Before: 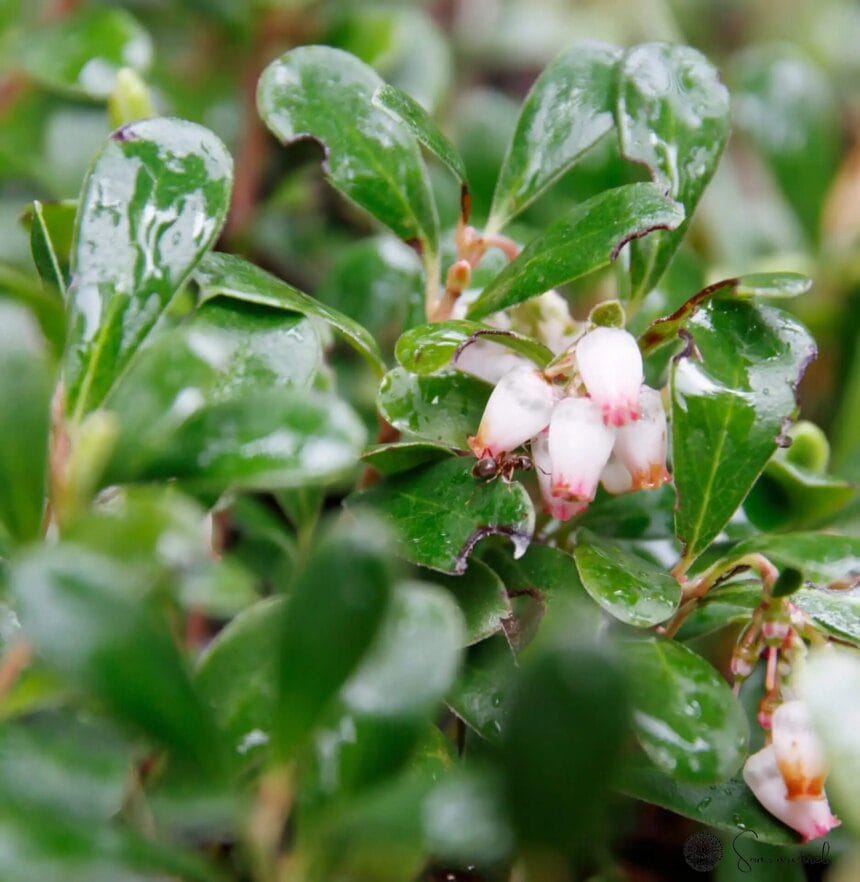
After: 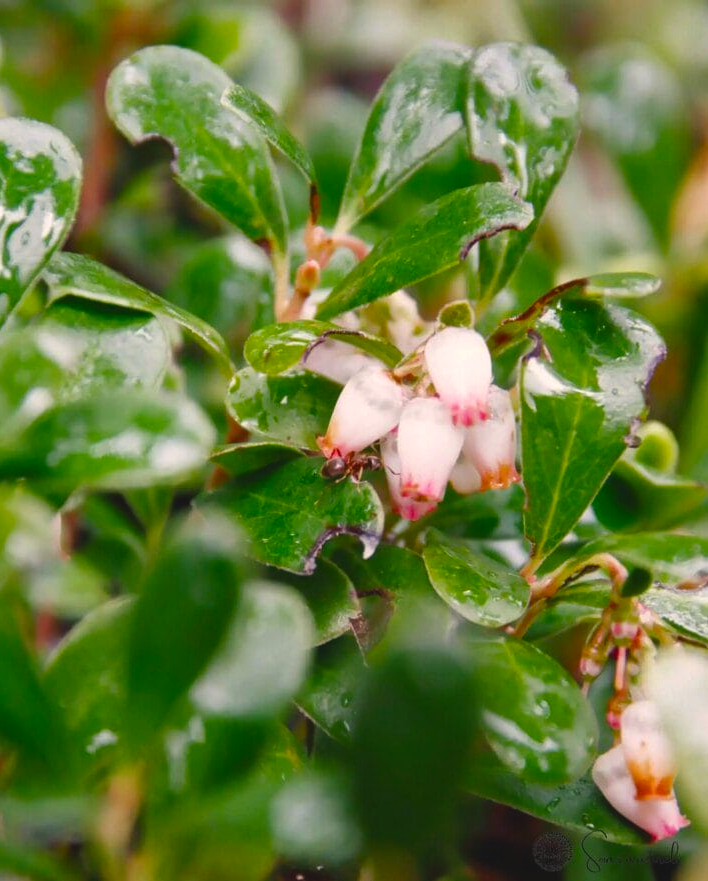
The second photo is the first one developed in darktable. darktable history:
color balance rgb: shadows lift › chroma 2%, shadows lift › hue 247.2°, power › chroma 0.3%, power › hue 25.2°, highlights gain › chroma 3%, highlights gain › hue 60°, global offset › luminance 0.75%, perceptual saturation grading › global saturation 20%, perceptual saturation grading › highlights -20%, perceptual saturation grading › shadows 30%, global vibrance 20%
shadows and highlights: shadows 24.5, highlights -78.15, soften with gaussian
crop: left 17.582%, bottom 0.031%
